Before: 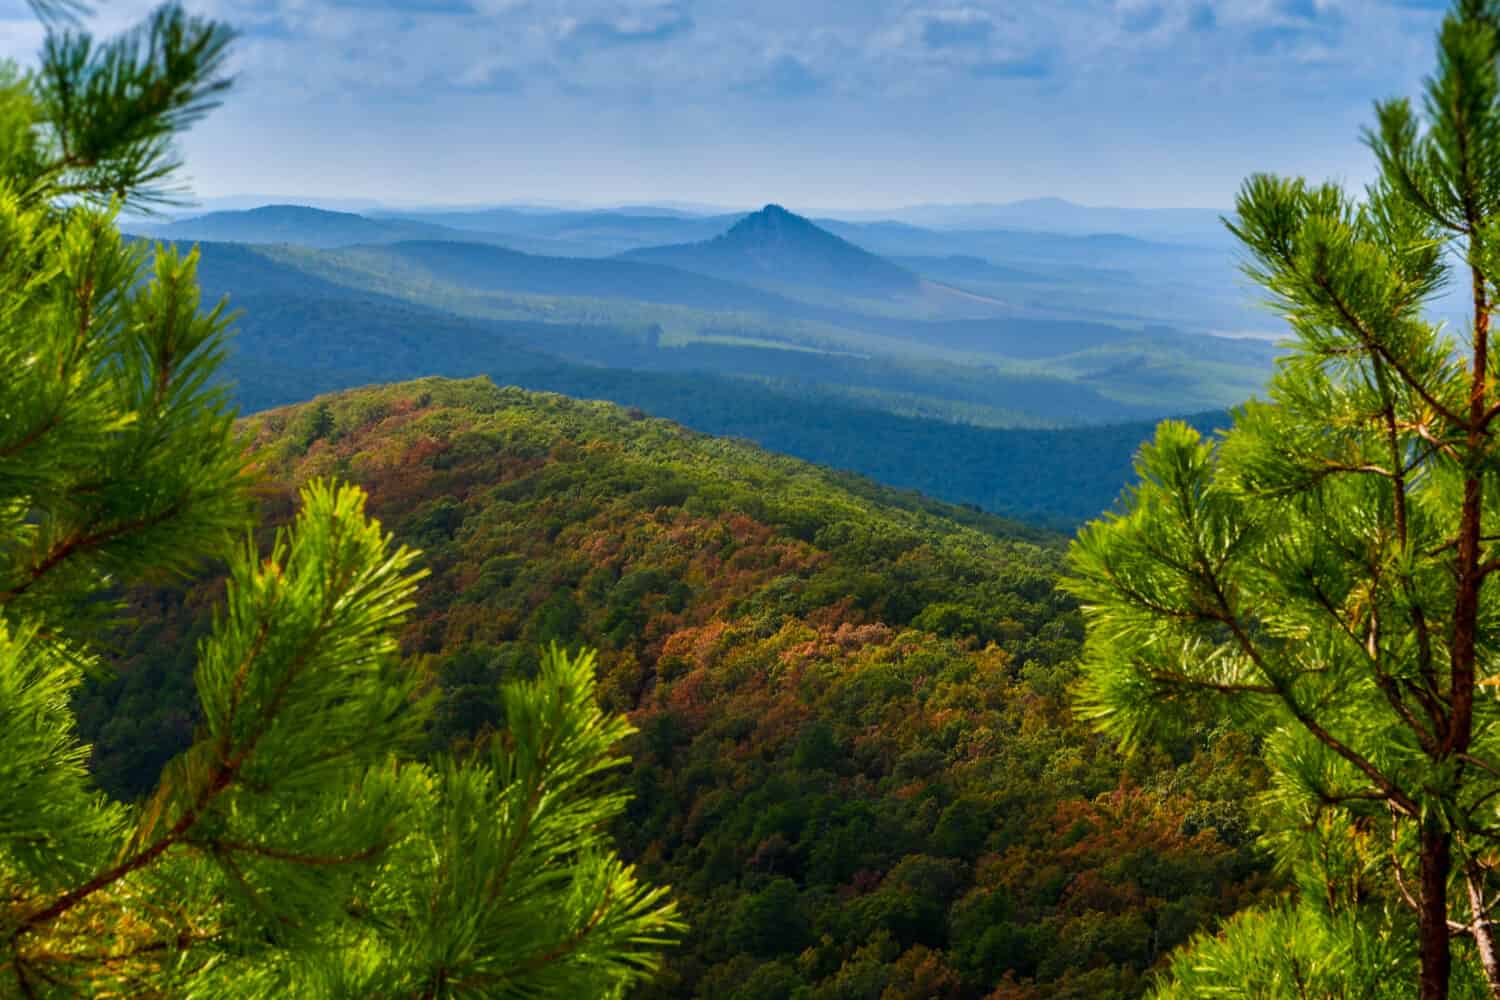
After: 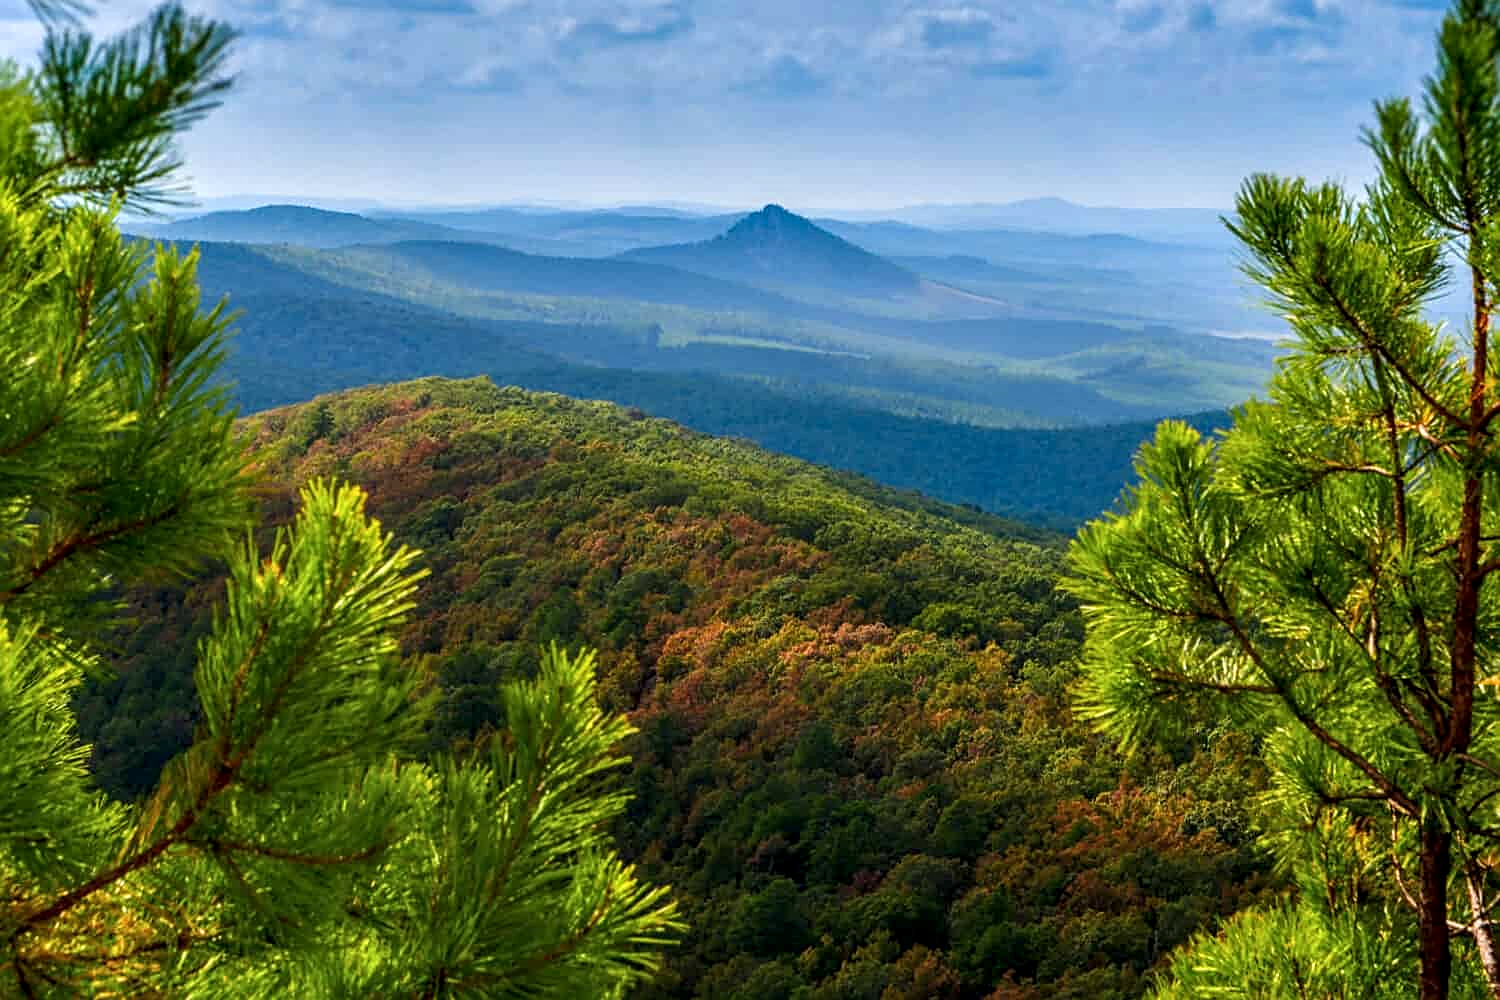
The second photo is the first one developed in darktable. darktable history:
exposure: exposure 0.201 EV, compensate highlight preservation false
sharpen: on, module defaults
local contrast: on, module defaults
